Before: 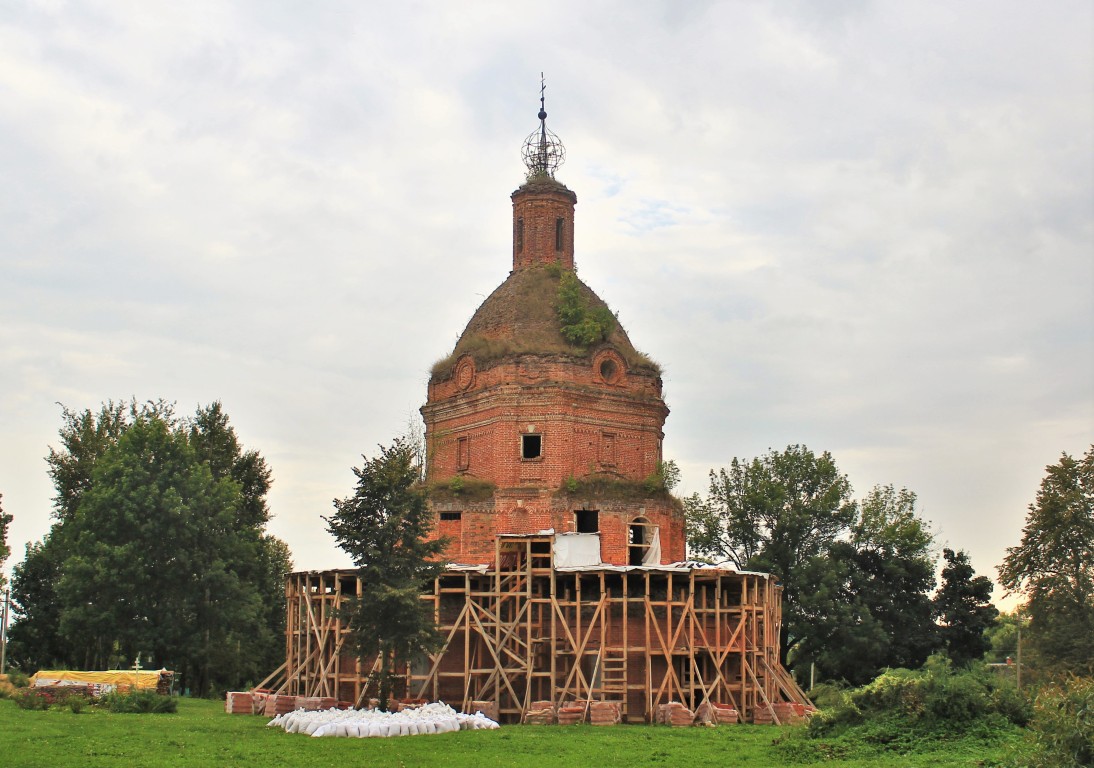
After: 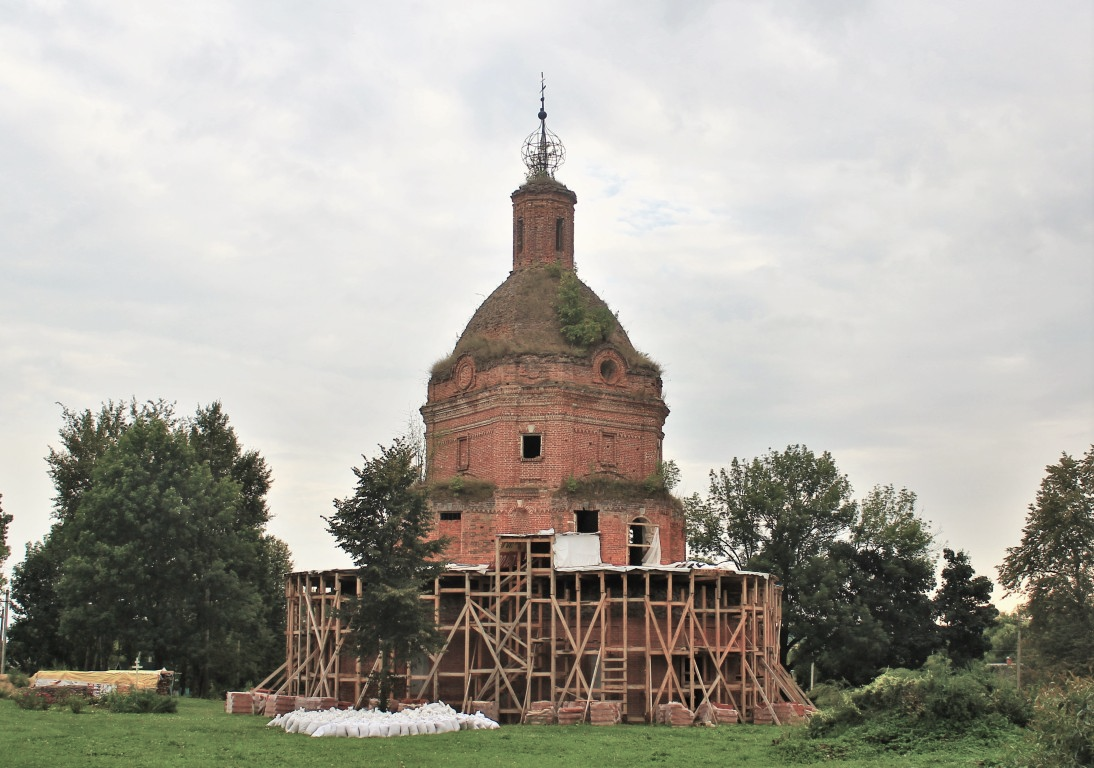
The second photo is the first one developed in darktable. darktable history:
white balance: emerald 1
color balance: input saturation 100.43%, contrast fulcrum 14.22%, output saturation 70.41%
